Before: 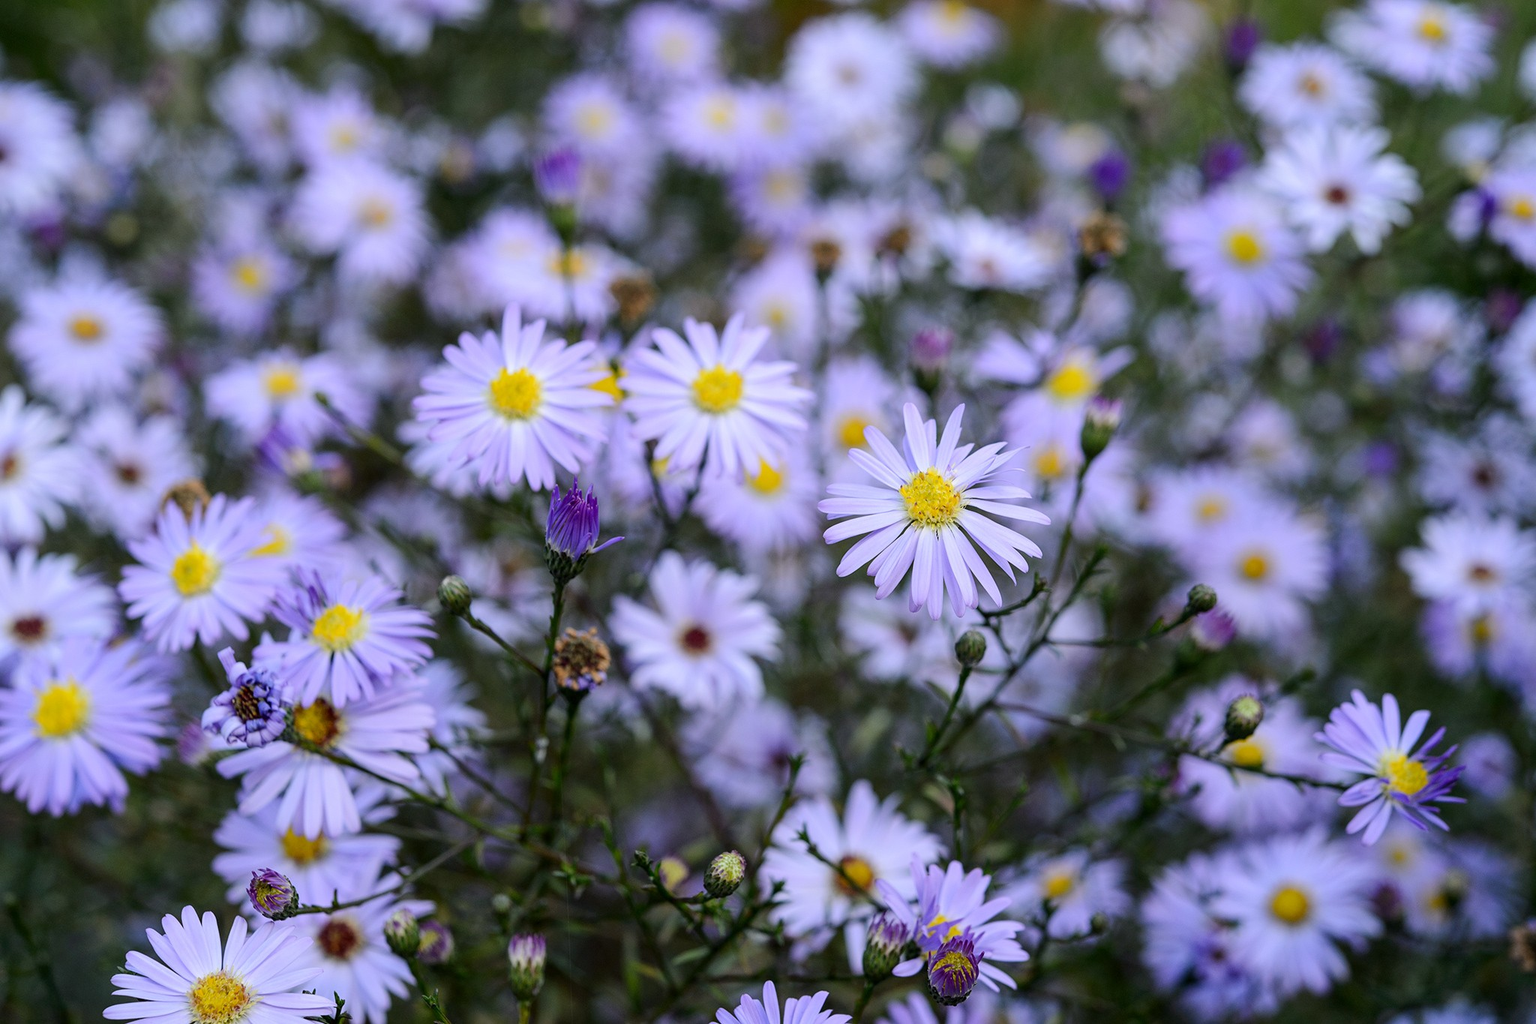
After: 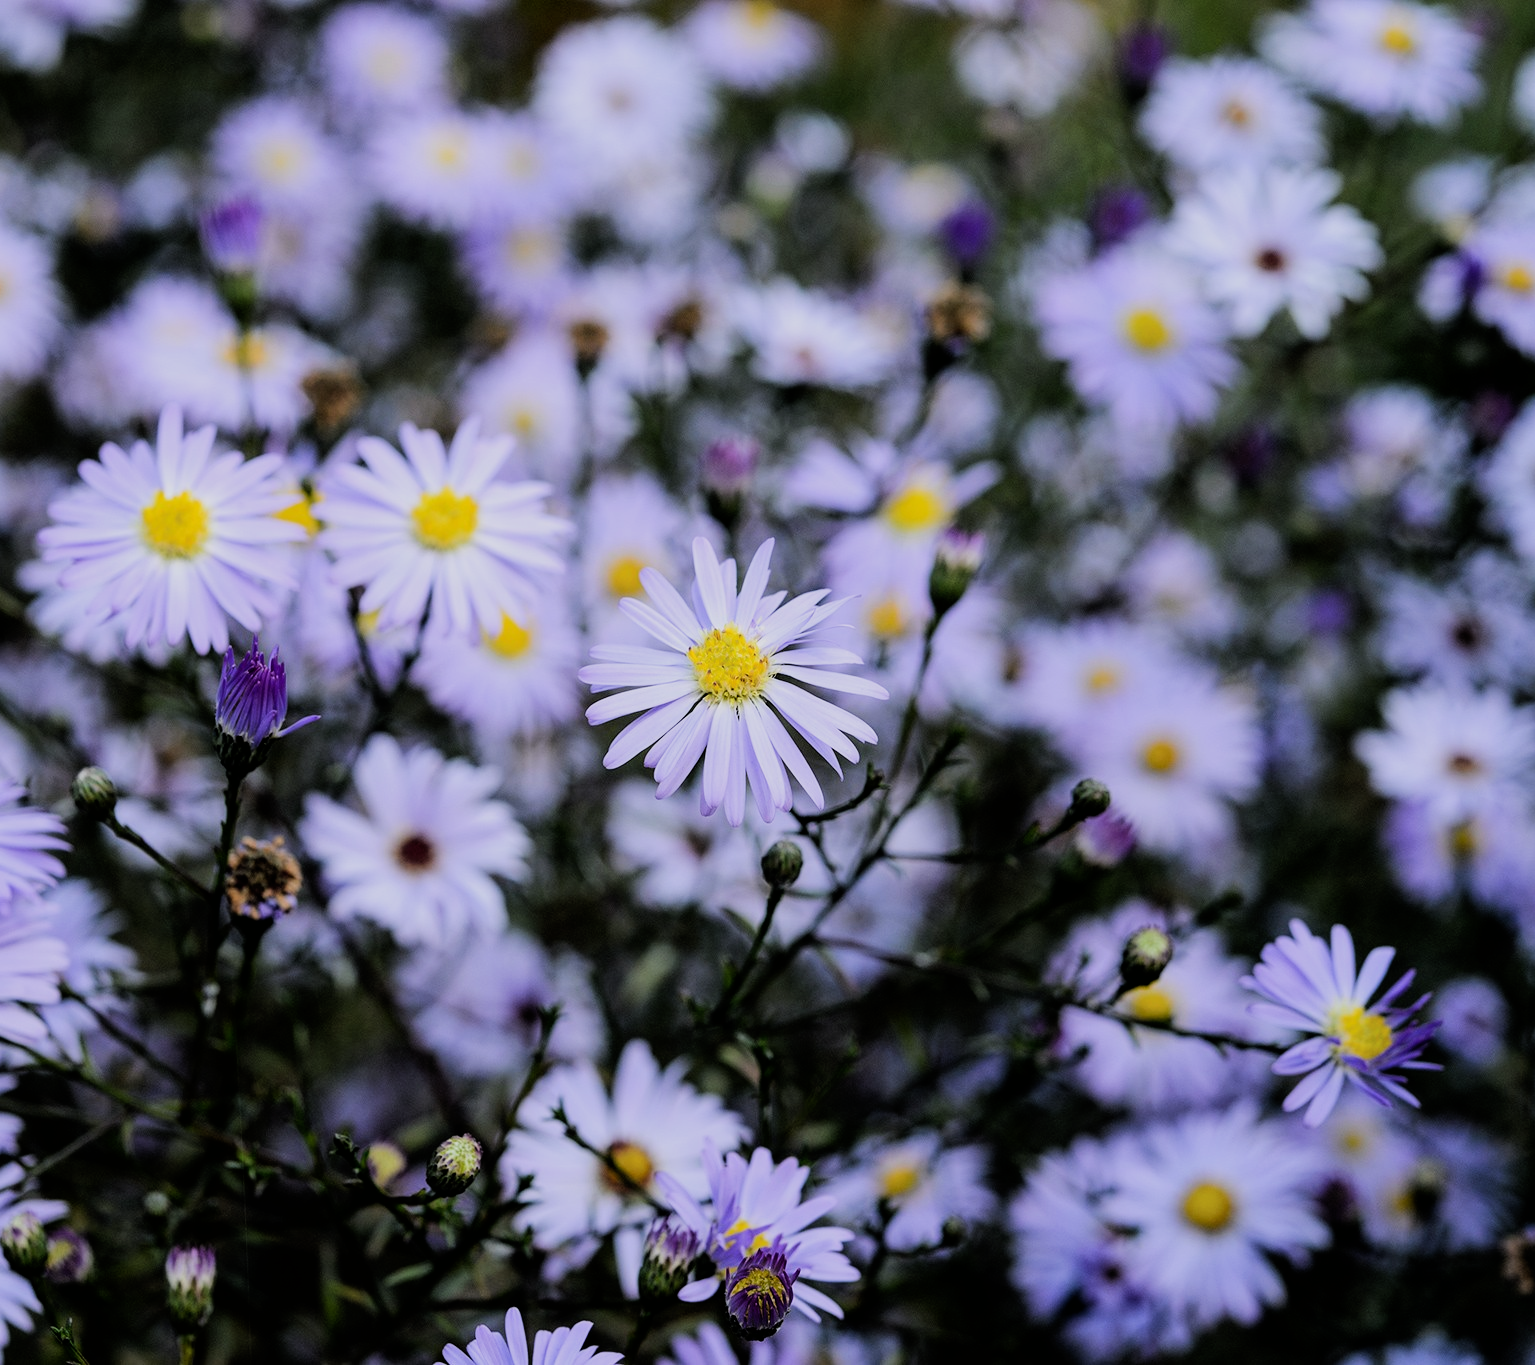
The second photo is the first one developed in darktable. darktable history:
filmic rgb: black relative exposure -5.14 EV, white relative exposure 3.97 EV, hardness 2.89, contrast 1.298, highlights saturation mix -29.54%
crop and rotate: left 25.035%
